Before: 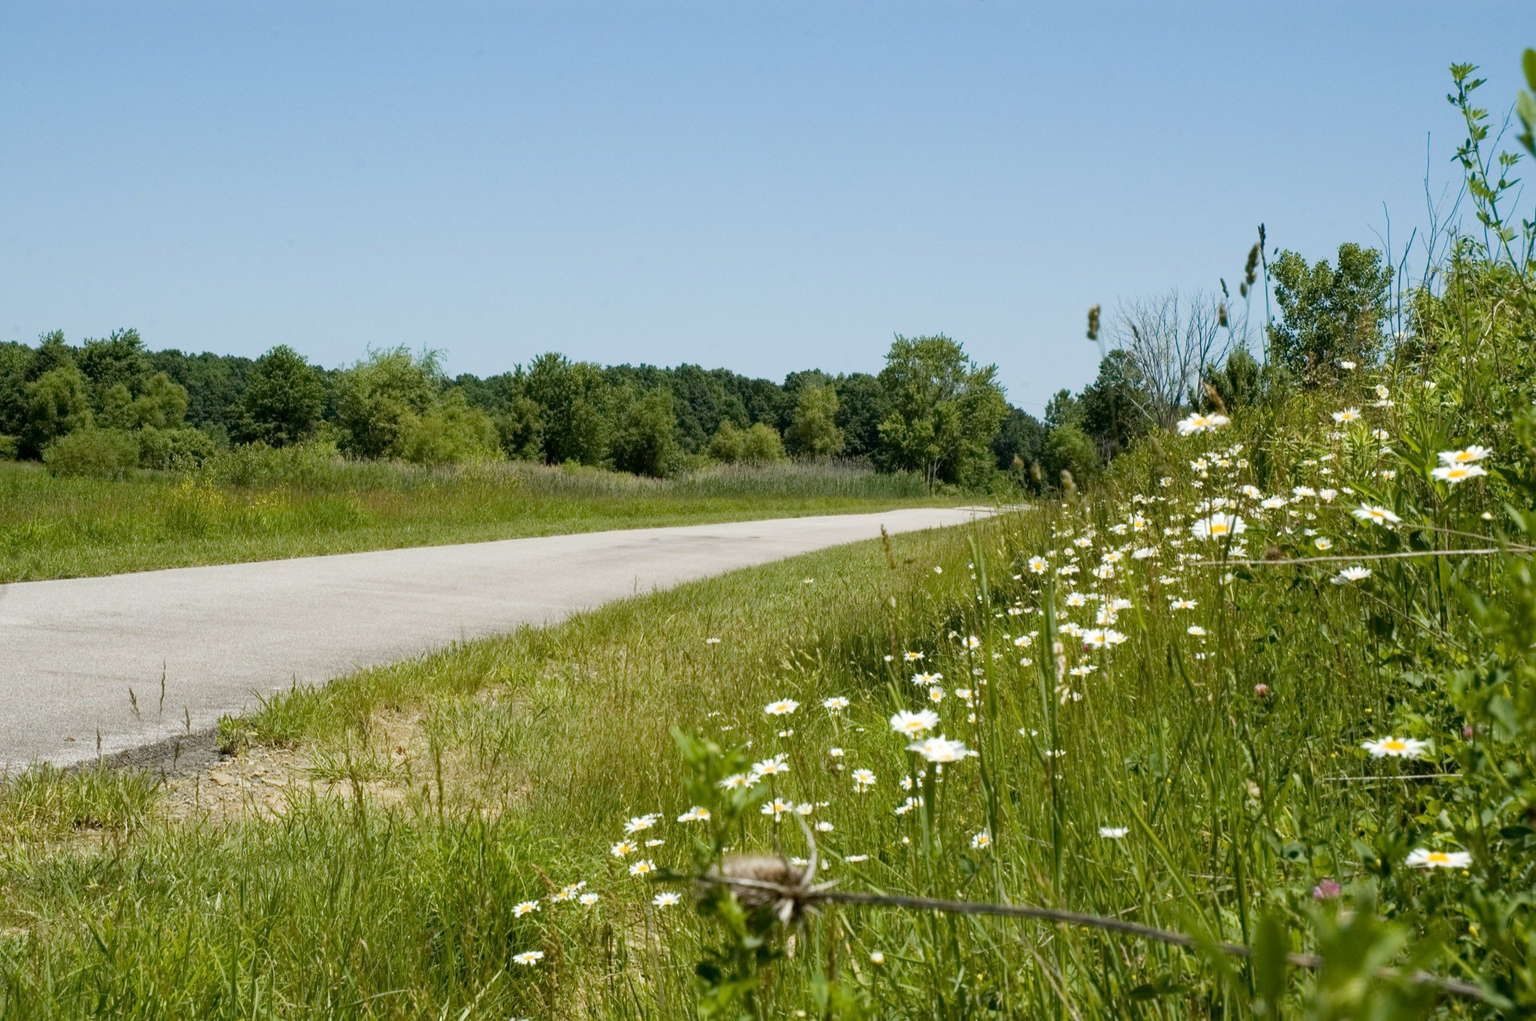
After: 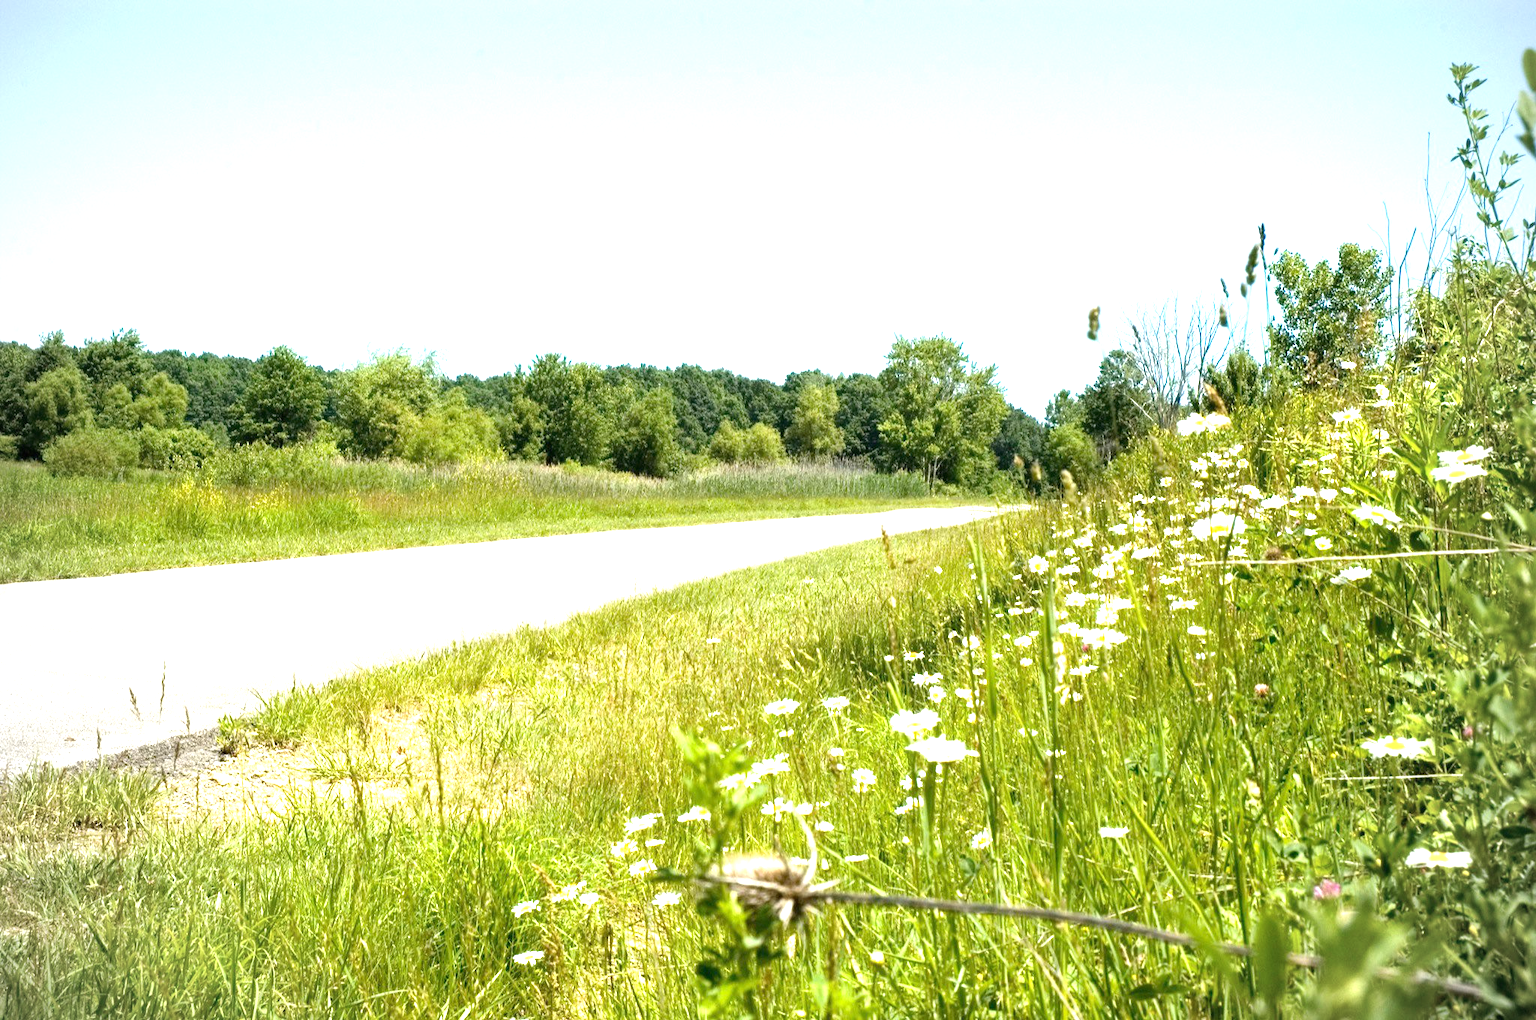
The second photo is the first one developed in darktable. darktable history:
exposure: black level correction 0, exposure 1.627 EV, compensate highlight preservation false
vignetting: on, module defaults
